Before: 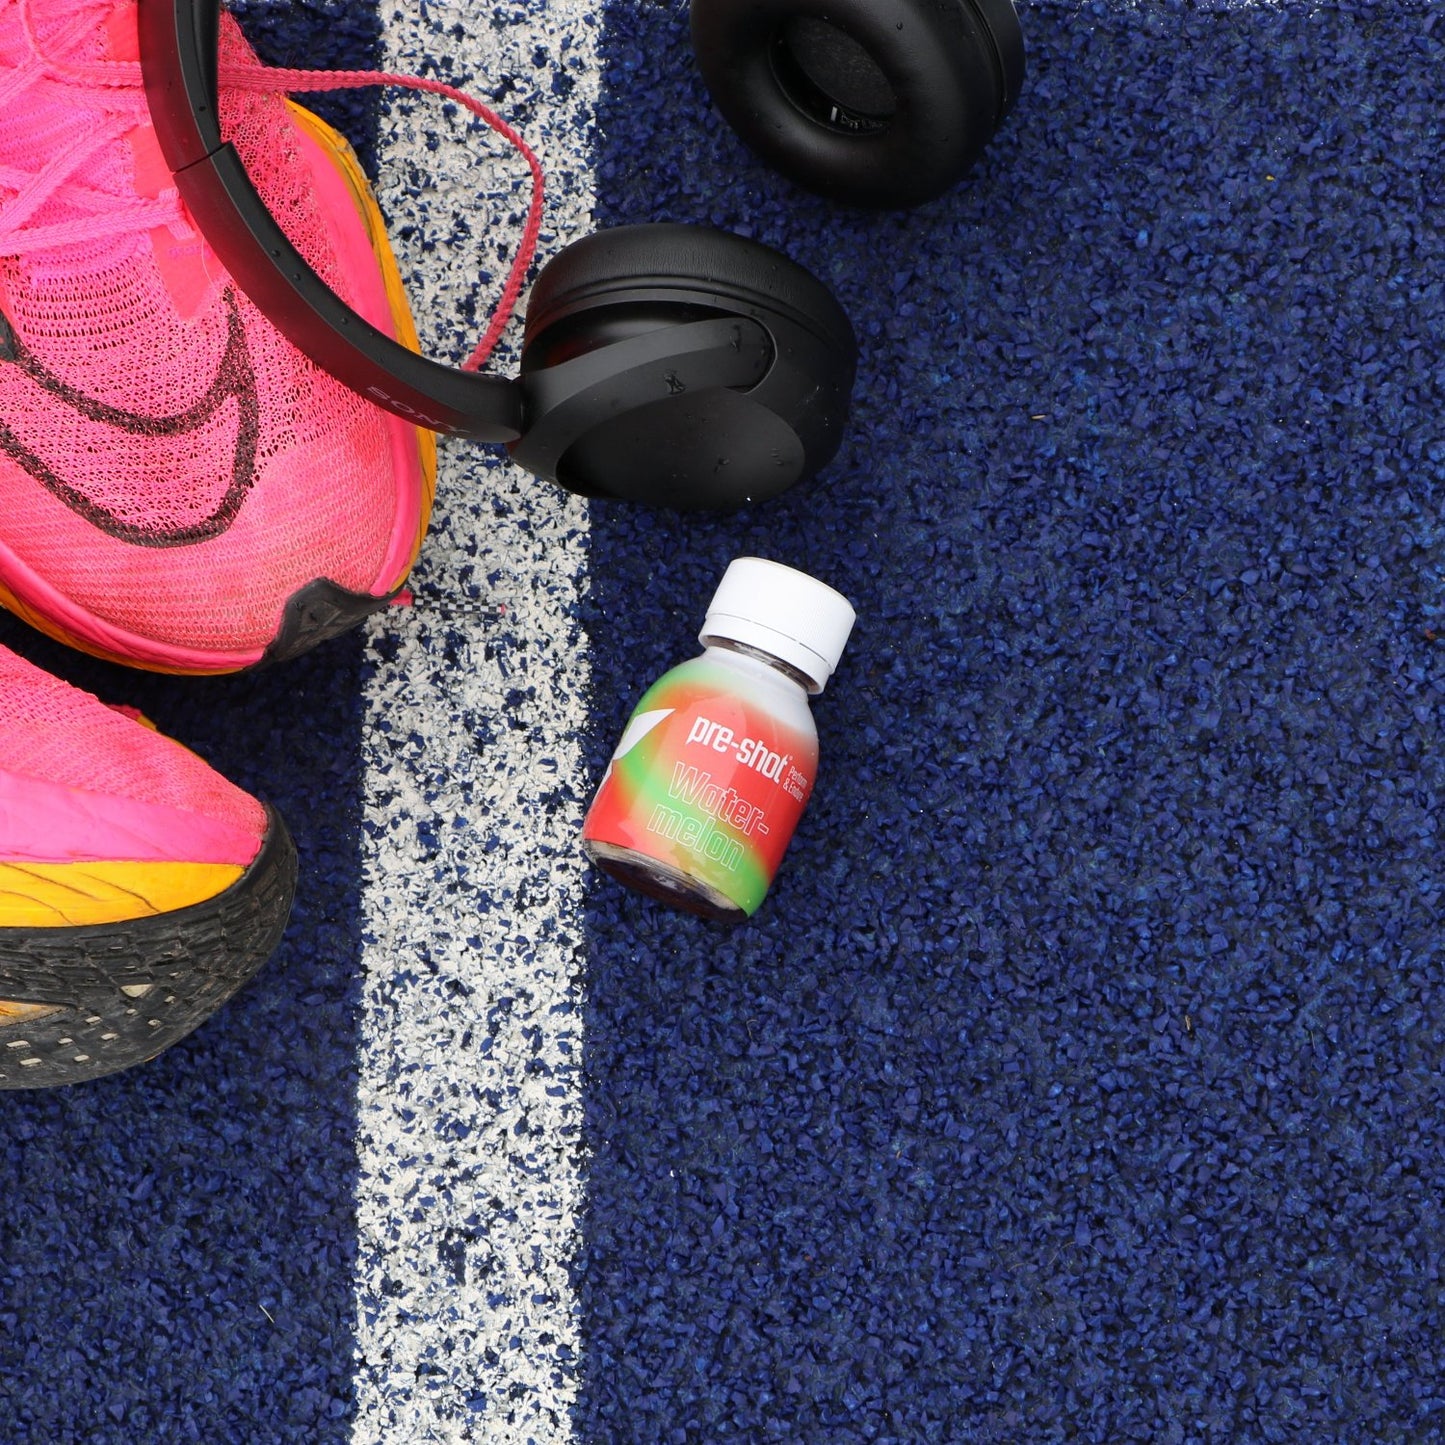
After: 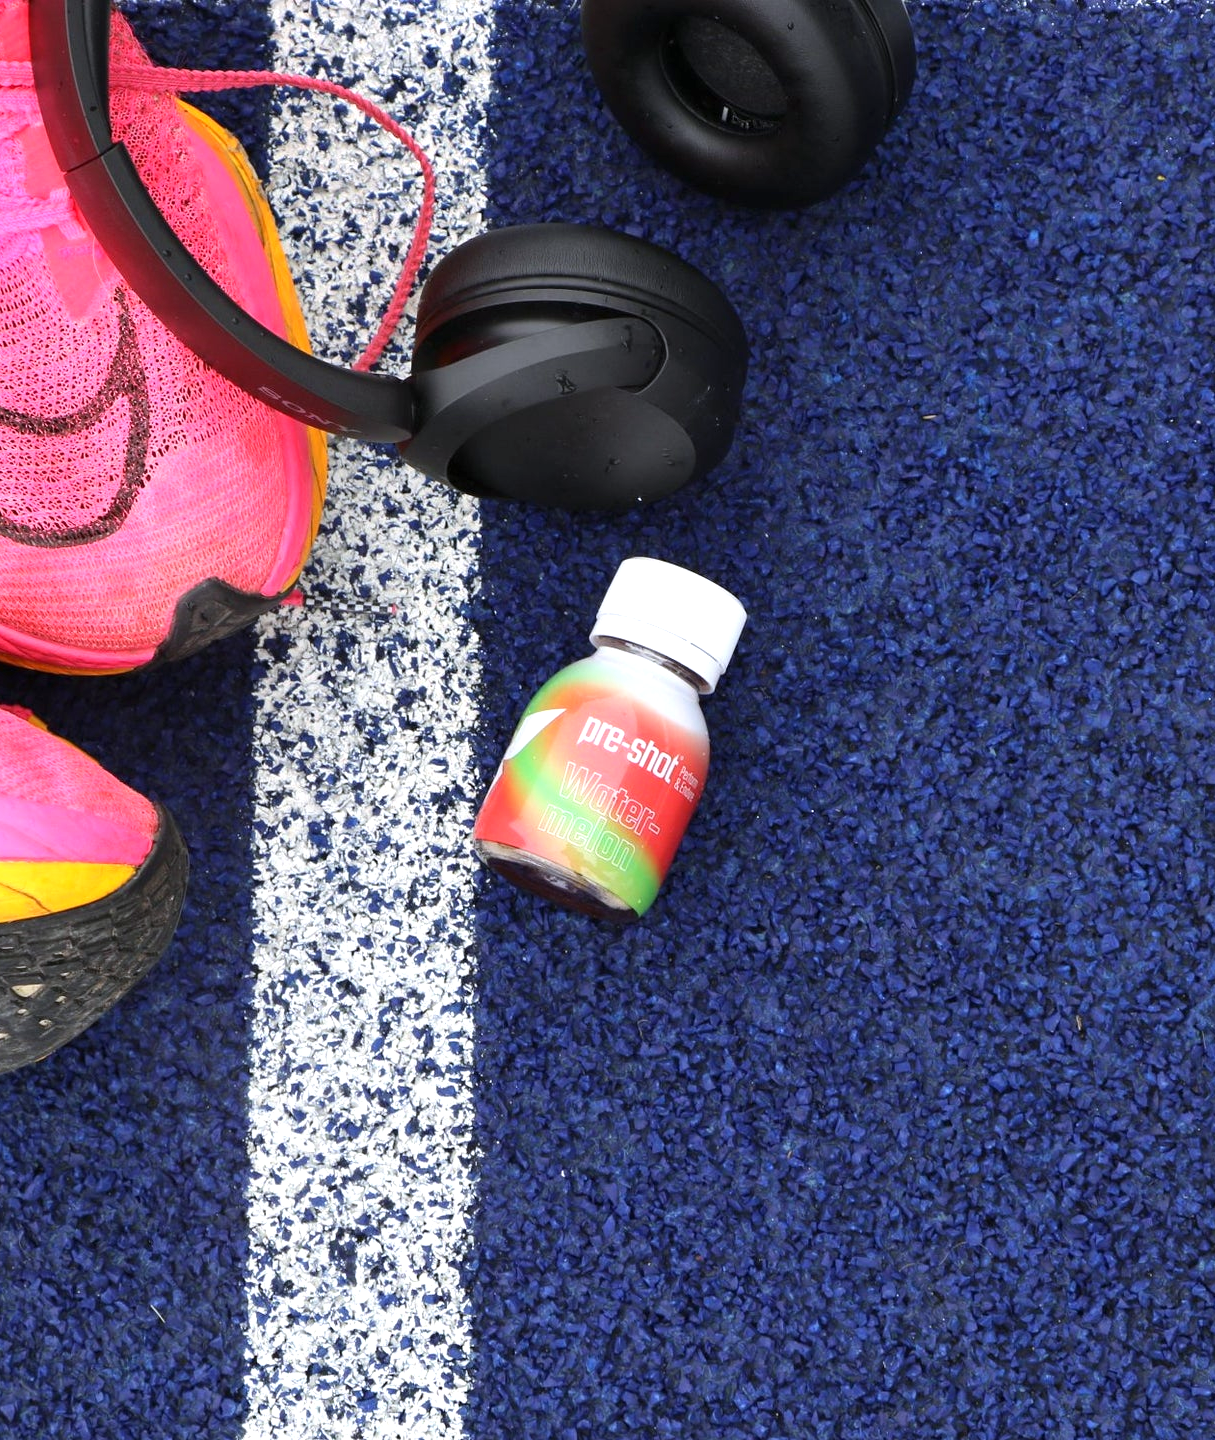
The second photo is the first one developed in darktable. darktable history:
white balance: red 0.983, blue 1.036
exposure: exposure 0.515 EV, compensate highlight preservation false
crop: left 7.598%, right 7.873%
